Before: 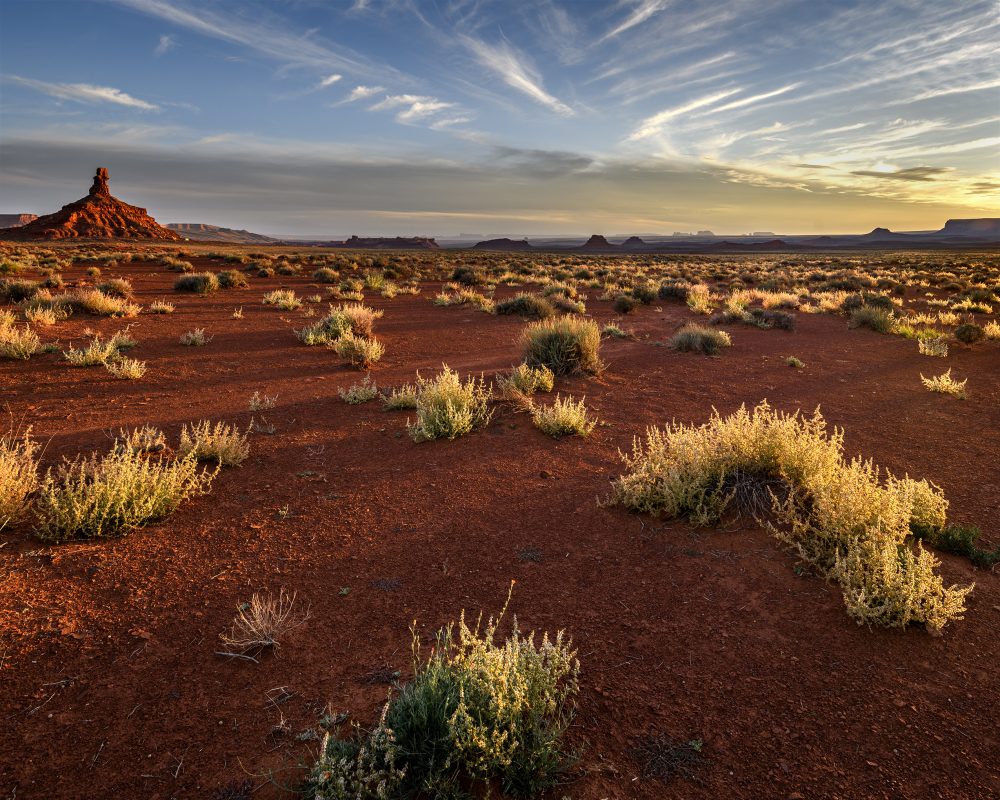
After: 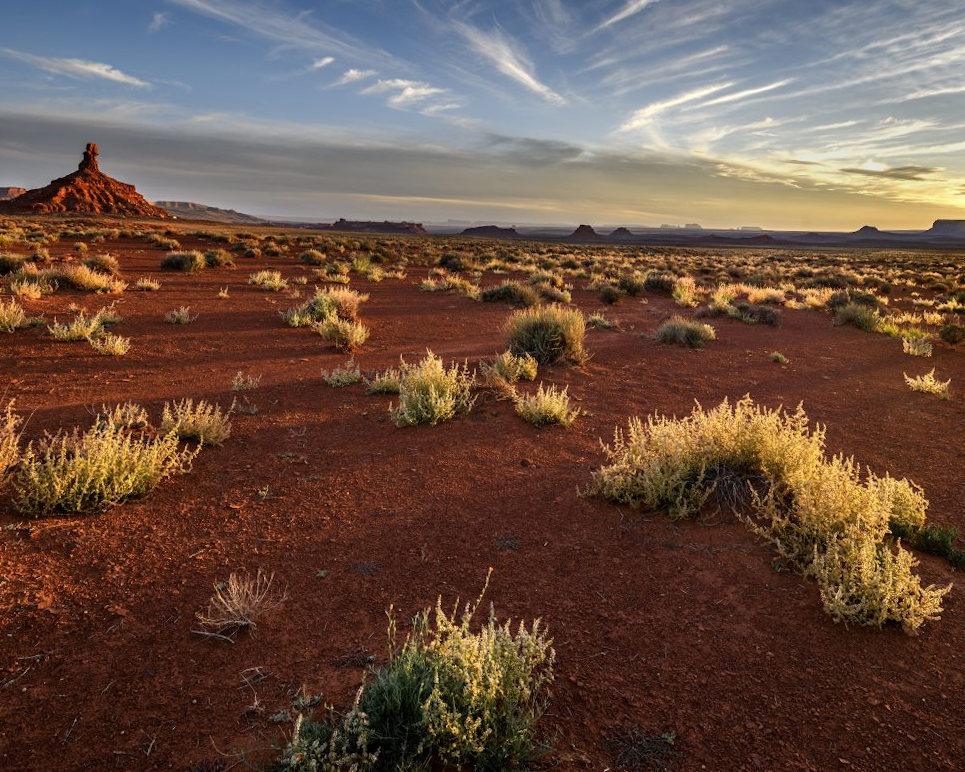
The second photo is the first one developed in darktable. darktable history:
crop and rotate: angle -1.66°
